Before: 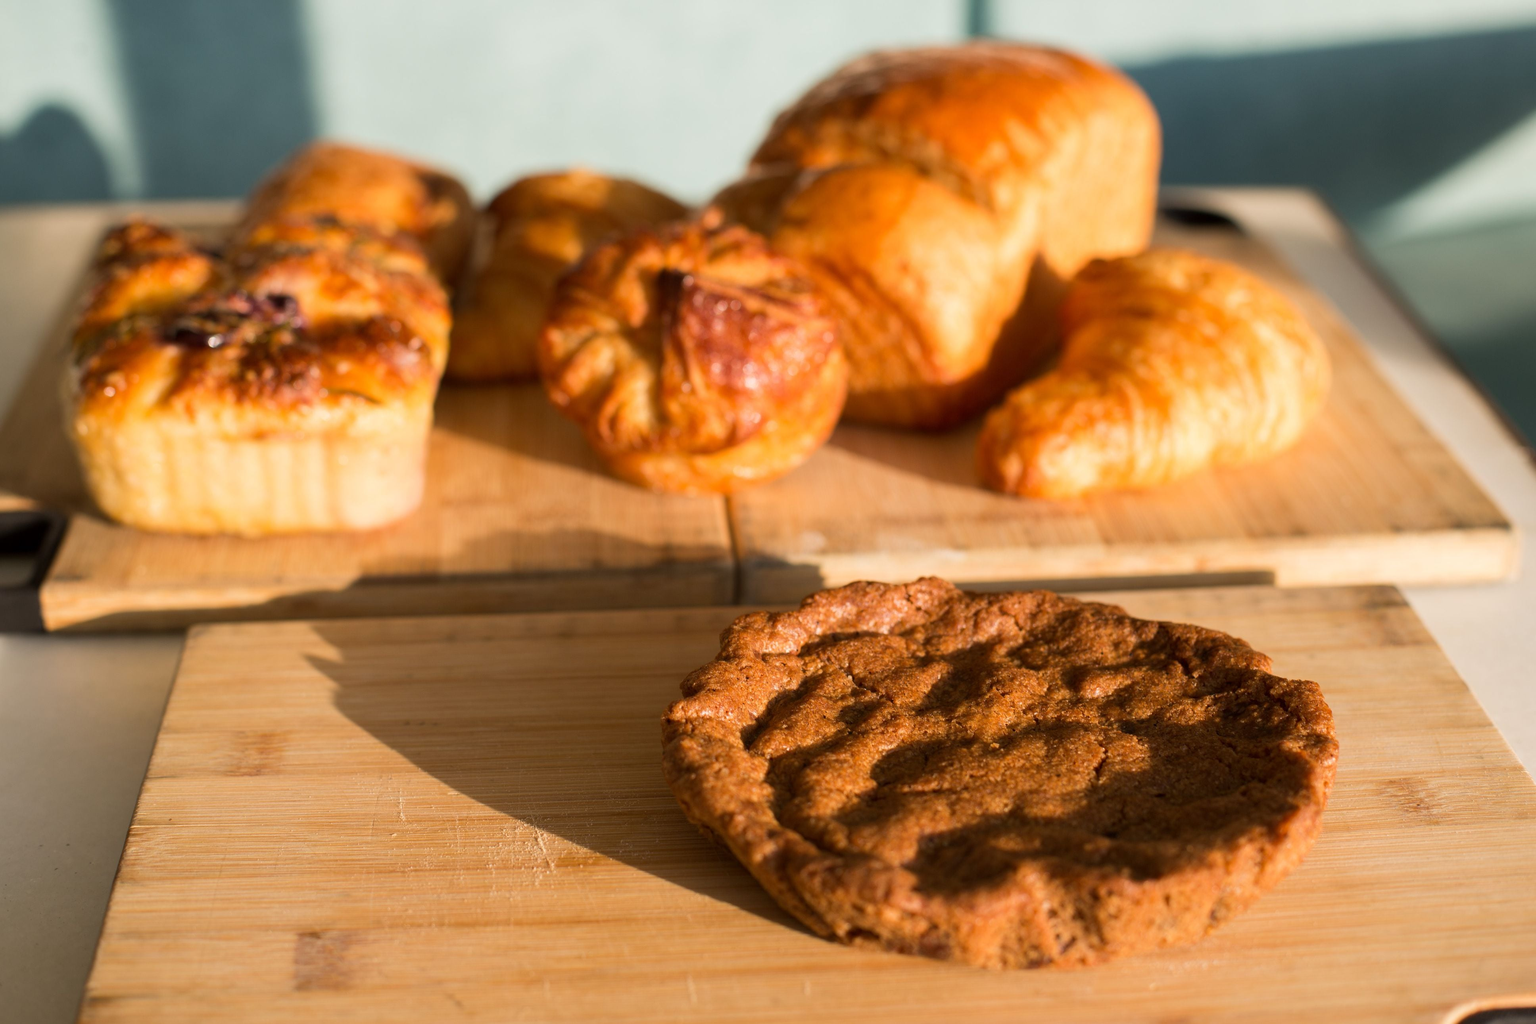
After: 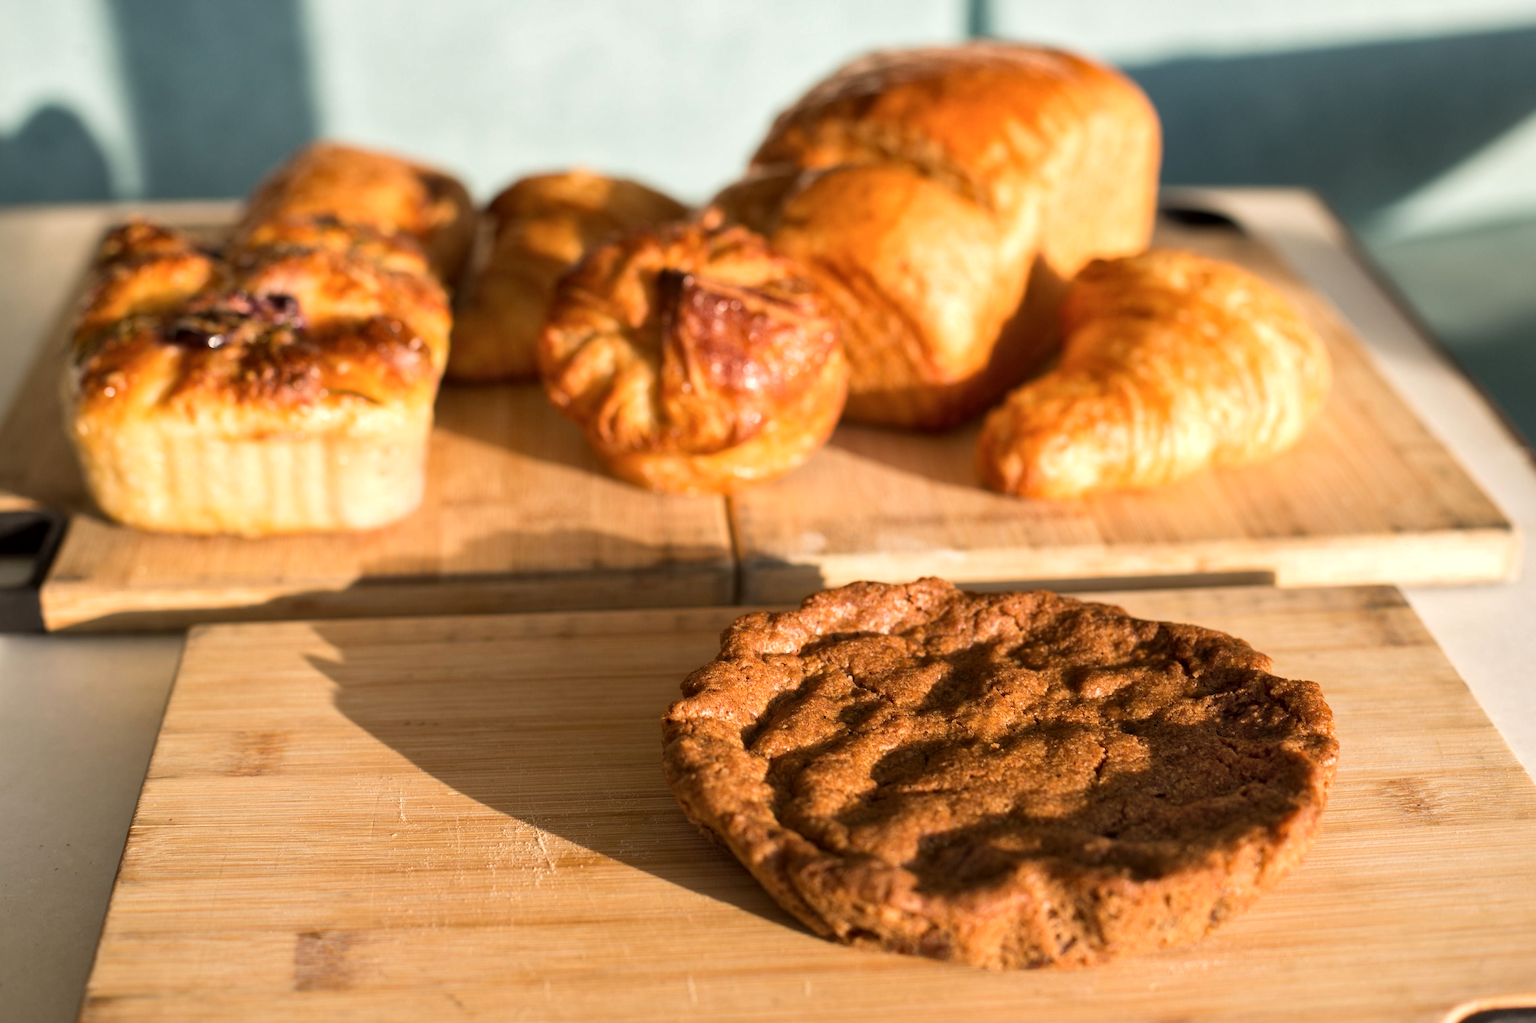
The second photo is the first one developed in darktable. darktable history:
shadows and highlights: radius 47.21, white point adjustment 6.48, compress 79.63%, soften with gaussian
local contrast: mode bilateral grid, contrast 19, coarseness 50, detail 119%, midtone range 0.2
